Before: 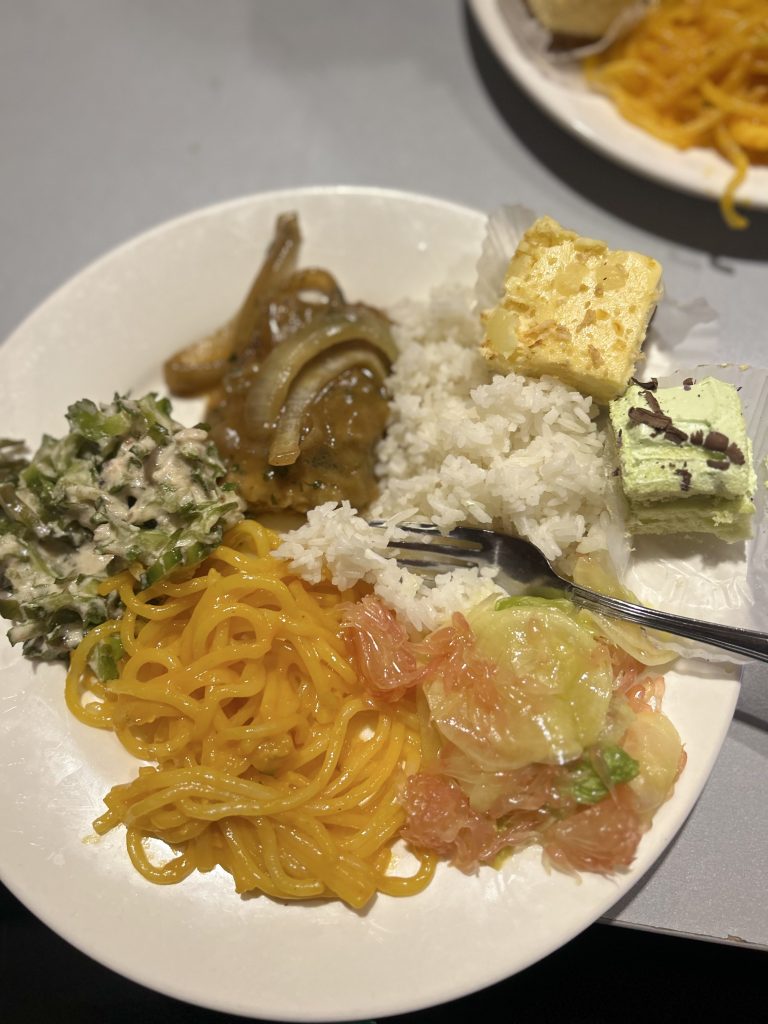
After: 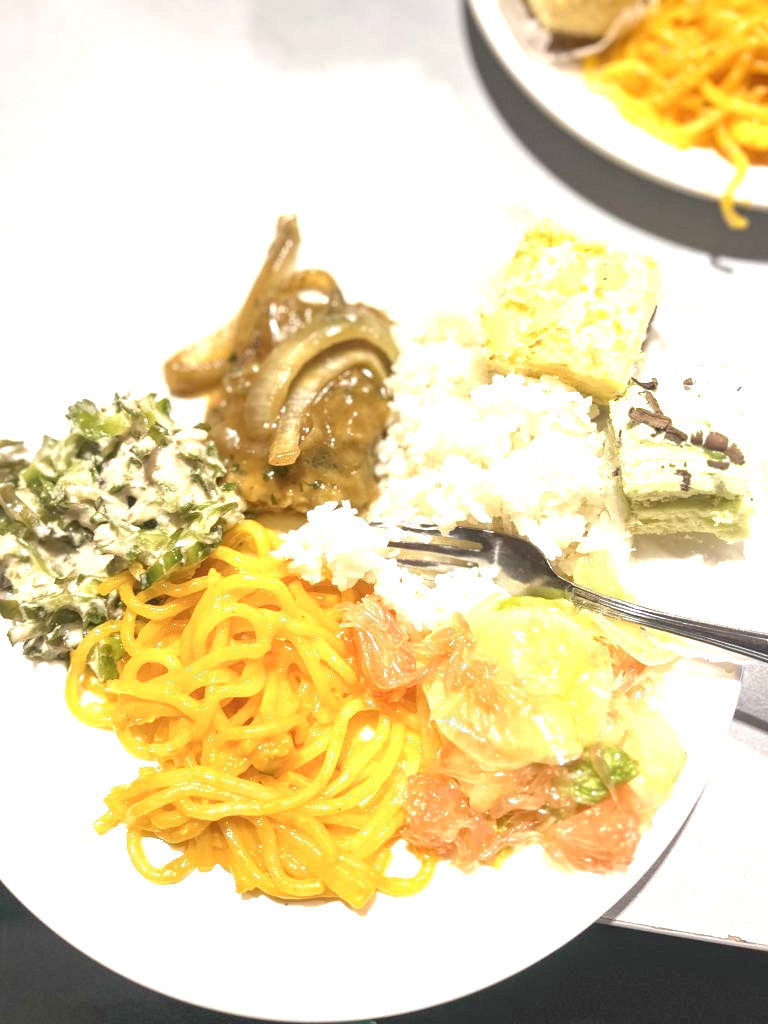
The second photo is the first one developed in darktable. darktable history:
local contrast: detail 118%
exposure: black level correction 0, exposure 1.758 EV, compensate highlight preservation false
